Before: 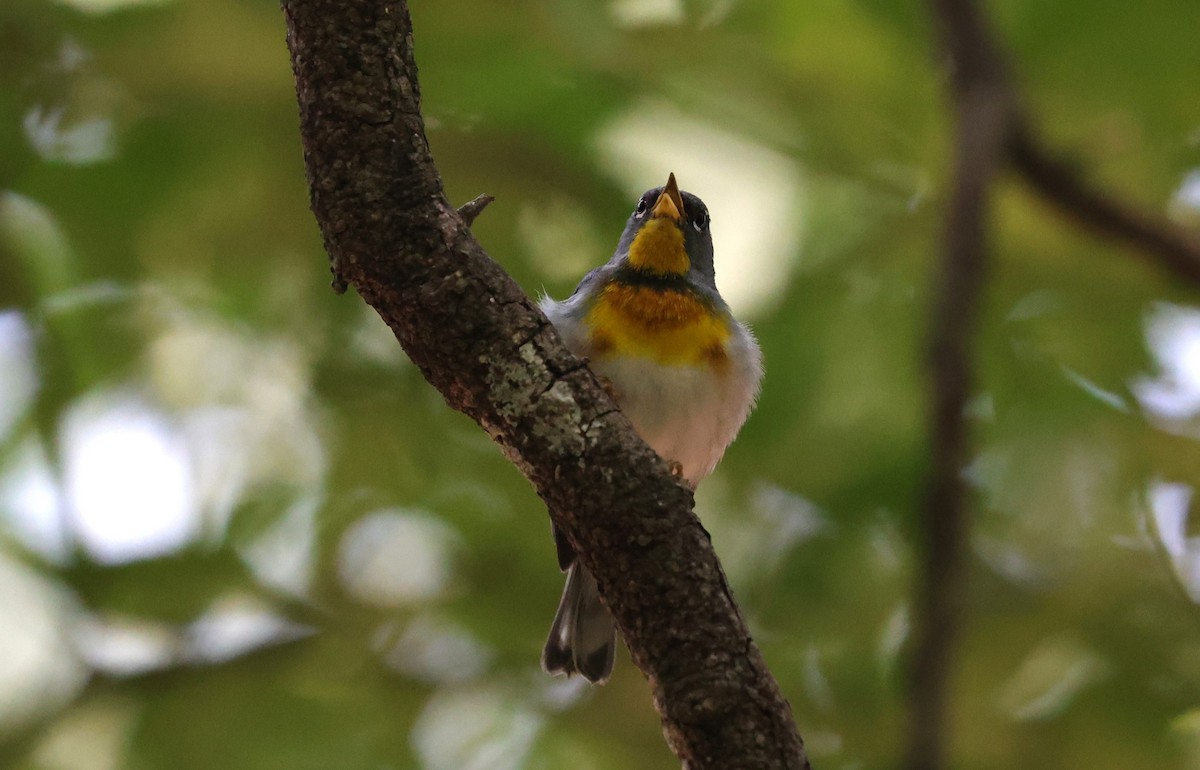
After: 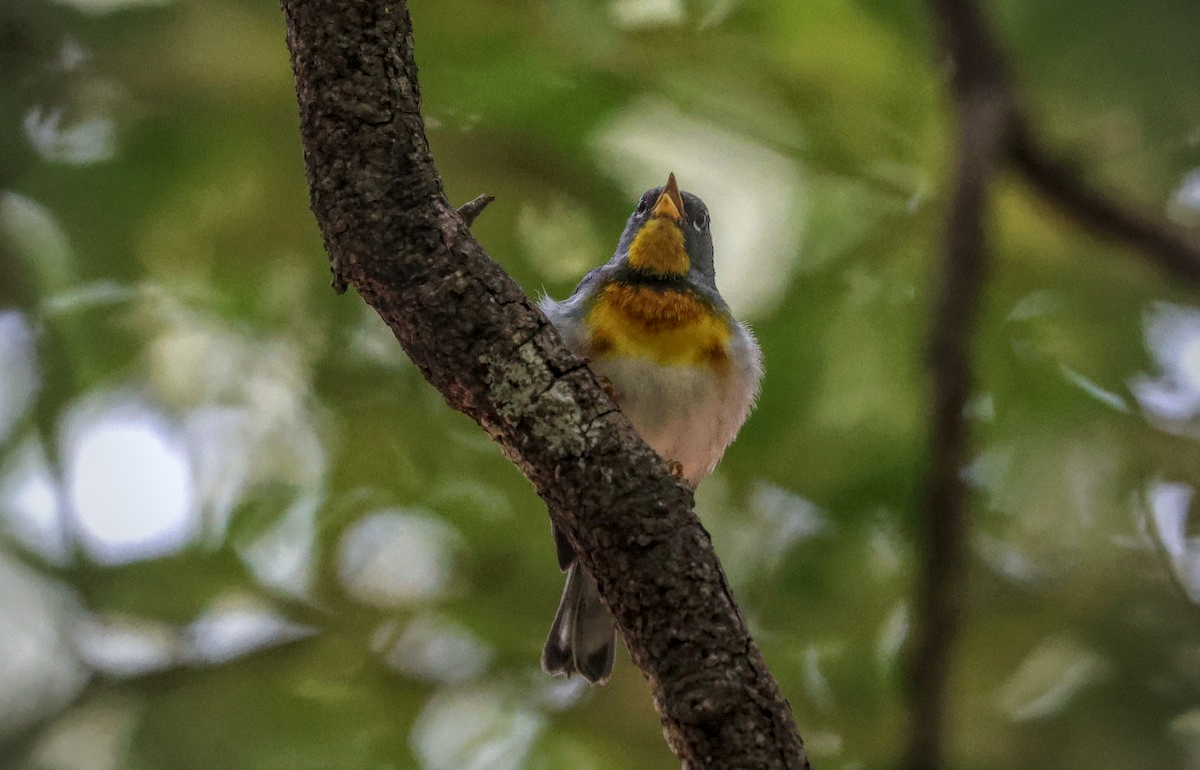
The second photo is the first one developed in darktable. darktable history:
white balance: red 0.976, blue 1.04
local contrast: highlights 20%, shadows 30%, detail 200%, midtone range 0.2
vignetting: fall-off start 74.49%, fall-off radius 65.9%, brightness -0.628, saturation -0.68
